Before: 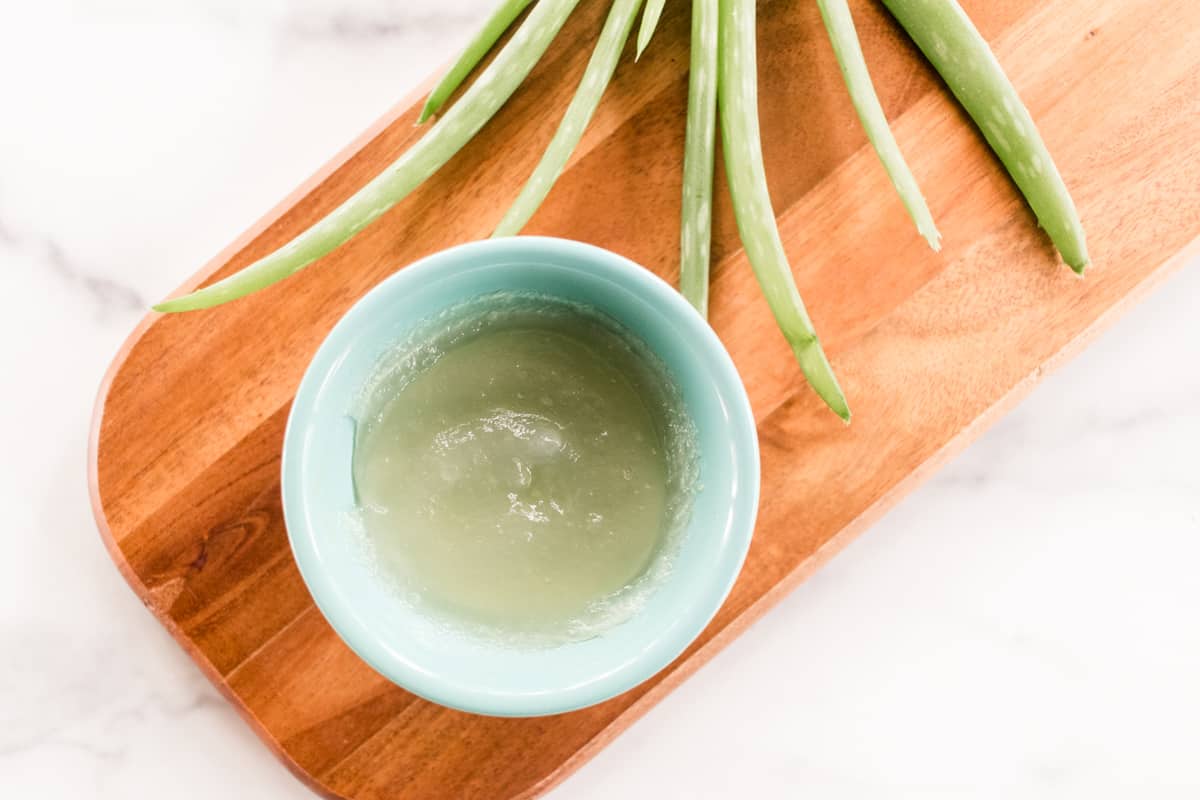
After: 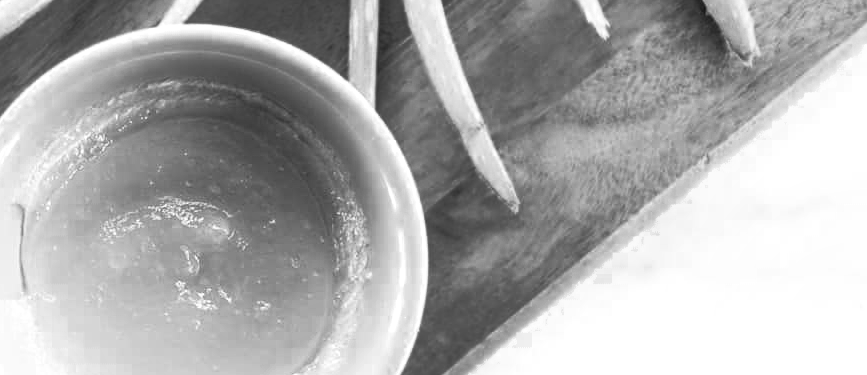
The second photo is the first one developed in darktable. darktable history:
color balance rgb: highlights gain › chroma 0.919%, highlights gain › hue 25.89°, perceptual saturation grading › global saturation 25.22%, perceptual brilliance grading › global brilliance 2.803%, perceptual brilliance grading › highlights -2.312%, perceptual brilliance grading › shadows 3.213%
crop and rotate: left 27.695%, top 26.702%, bottom 26.398%
sharpen: amount 0.209
color zones: curves: ch0 [(0.002, 0.589) (0.107, 0.484) (0.146, 0.249) (0.217, 0.352) (0.309, 0.525) (0.39, 0.404) (0.455, 0.169) (0.597, 0.055) (0.724, 0.212) (0.775, 0.691) (0.869, 0.571) (1, 0.587)]; ch1 [(0, 0) (0.143, 0) (0.286, 0) (0.429, 0) (0.571, 0) (0.714, 0) (0.857, 0)]
base curve: curves: ch0 [(0, 0) (0.257, 0.25) (0.482, 0.586) (0.757, 0.871) (1, 1)], preserve colors none
local contrast: highlights 3%, shadows 2%, detail 133%
